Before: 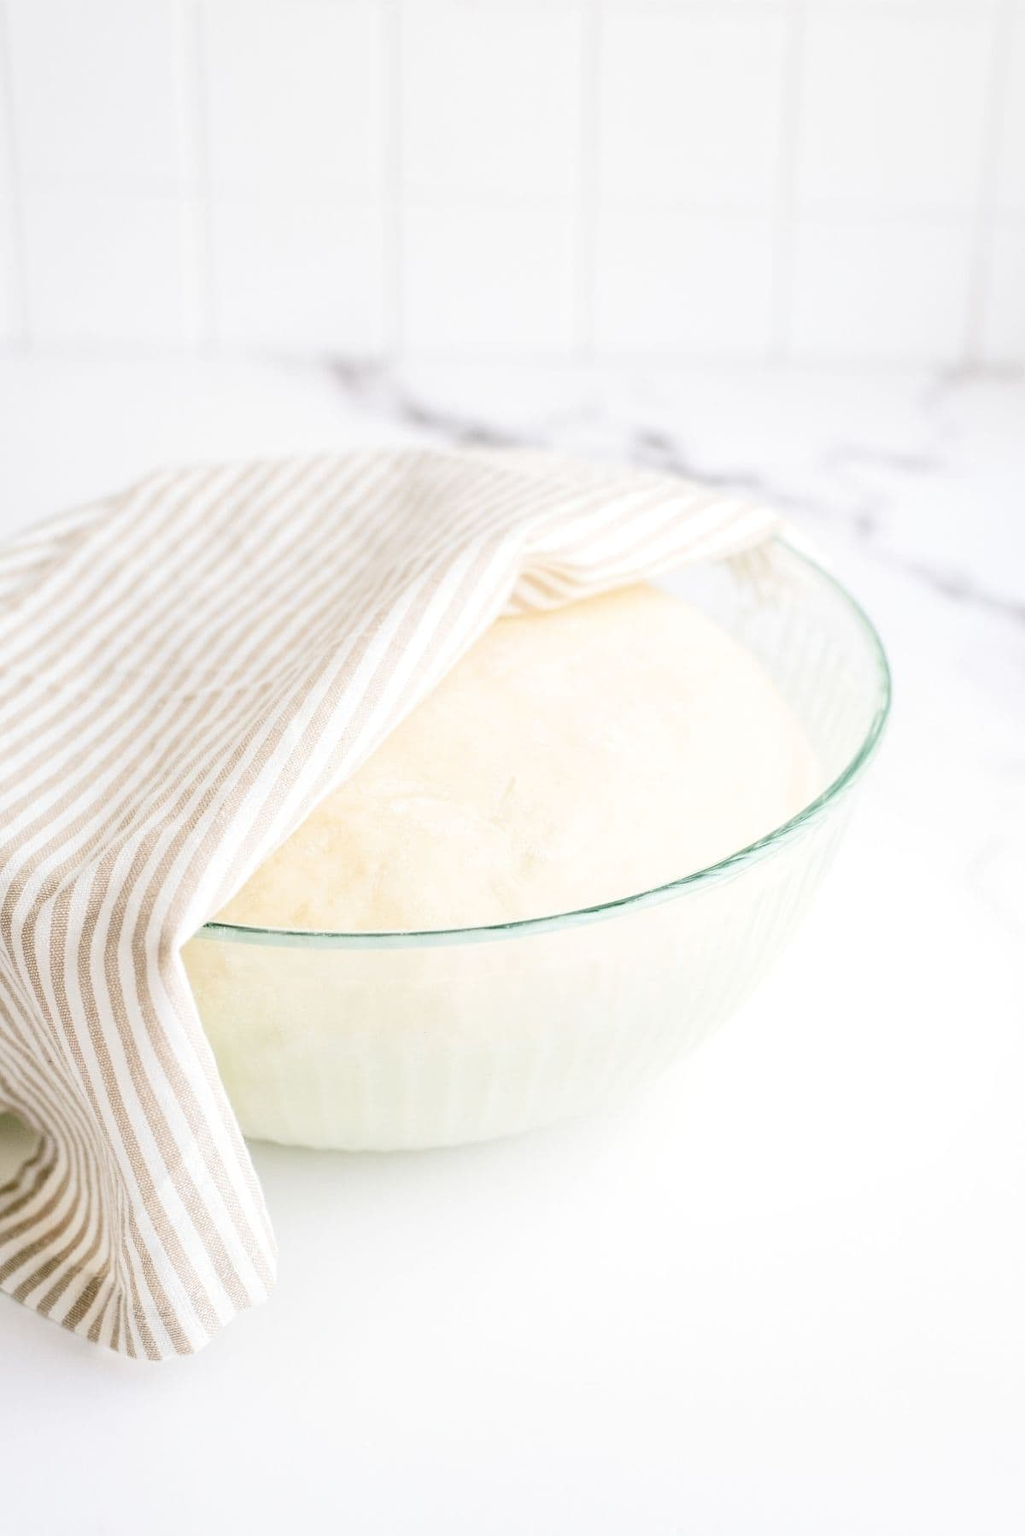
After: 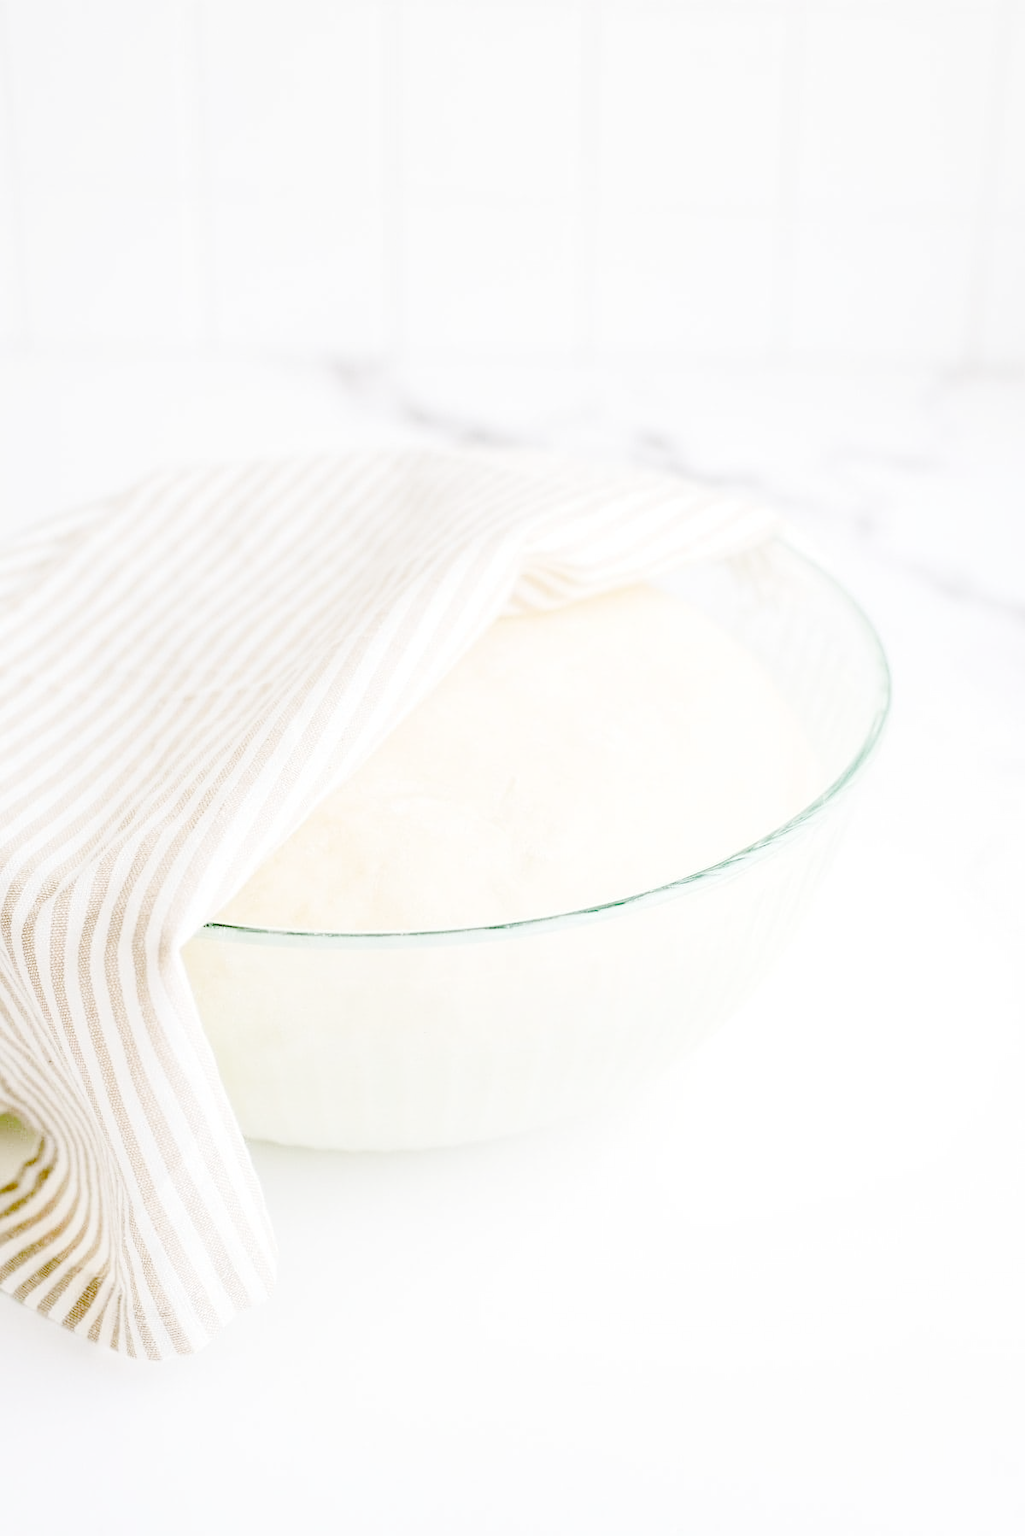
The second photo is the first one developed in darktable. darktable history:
base curve: curves: ch0 [(0, 0) (0.036, 0.01) (0.123, 0.254) (0.258, 0.504) (0.507, 0.748) (1, 1)], preserve colors none
sharpen: amount 0.207
